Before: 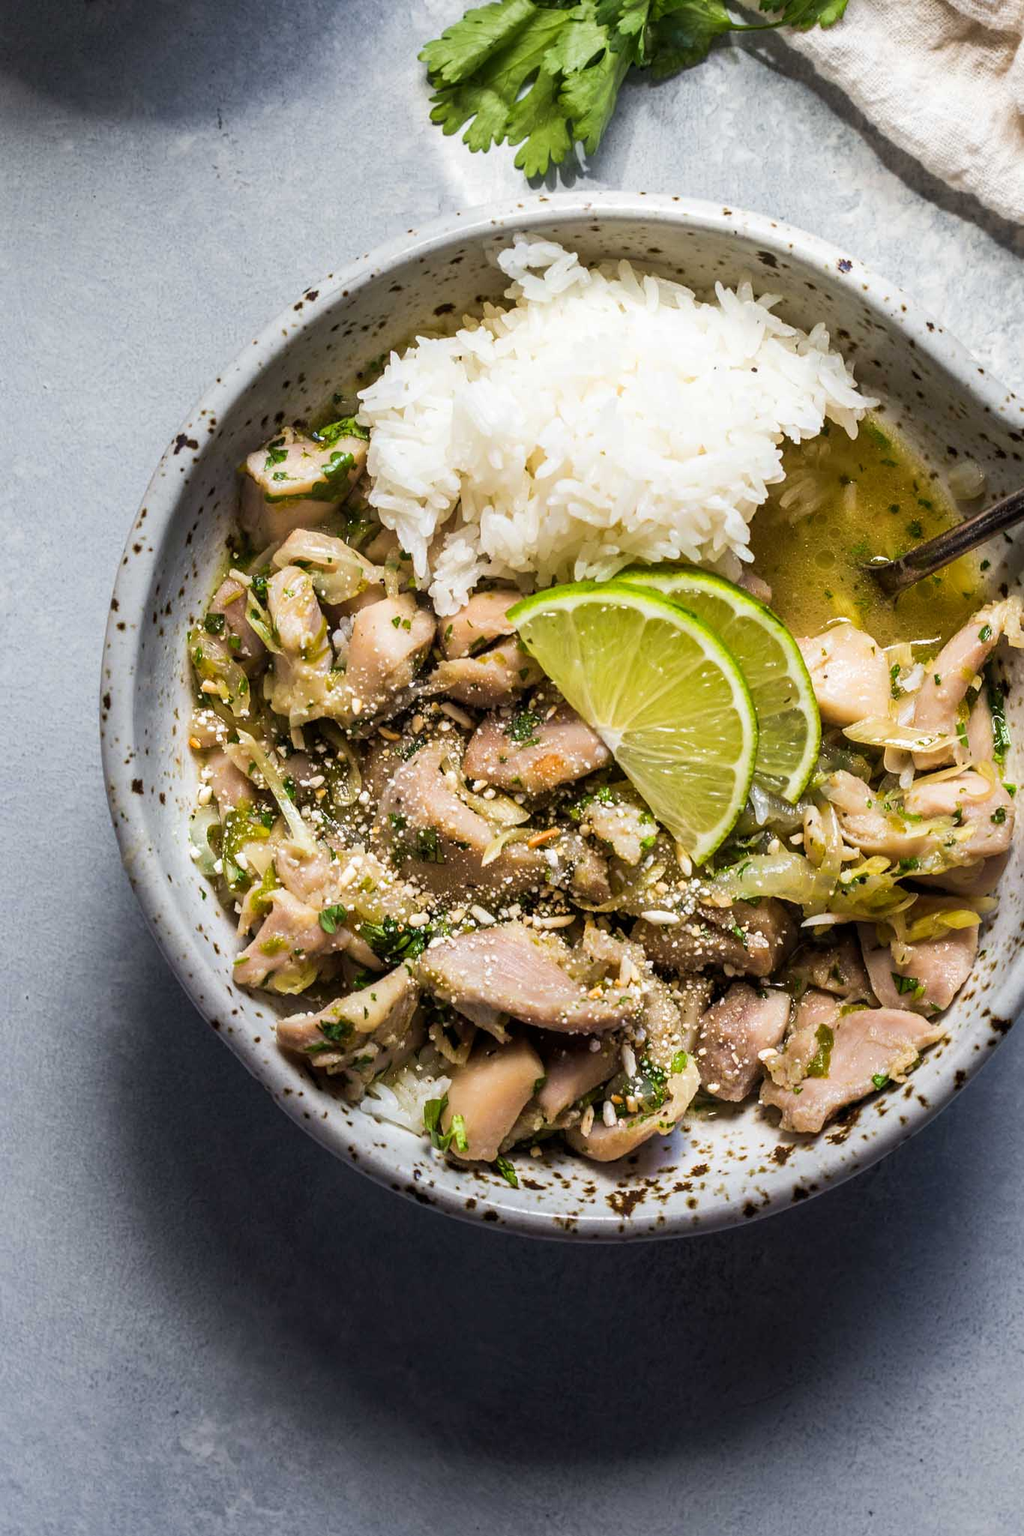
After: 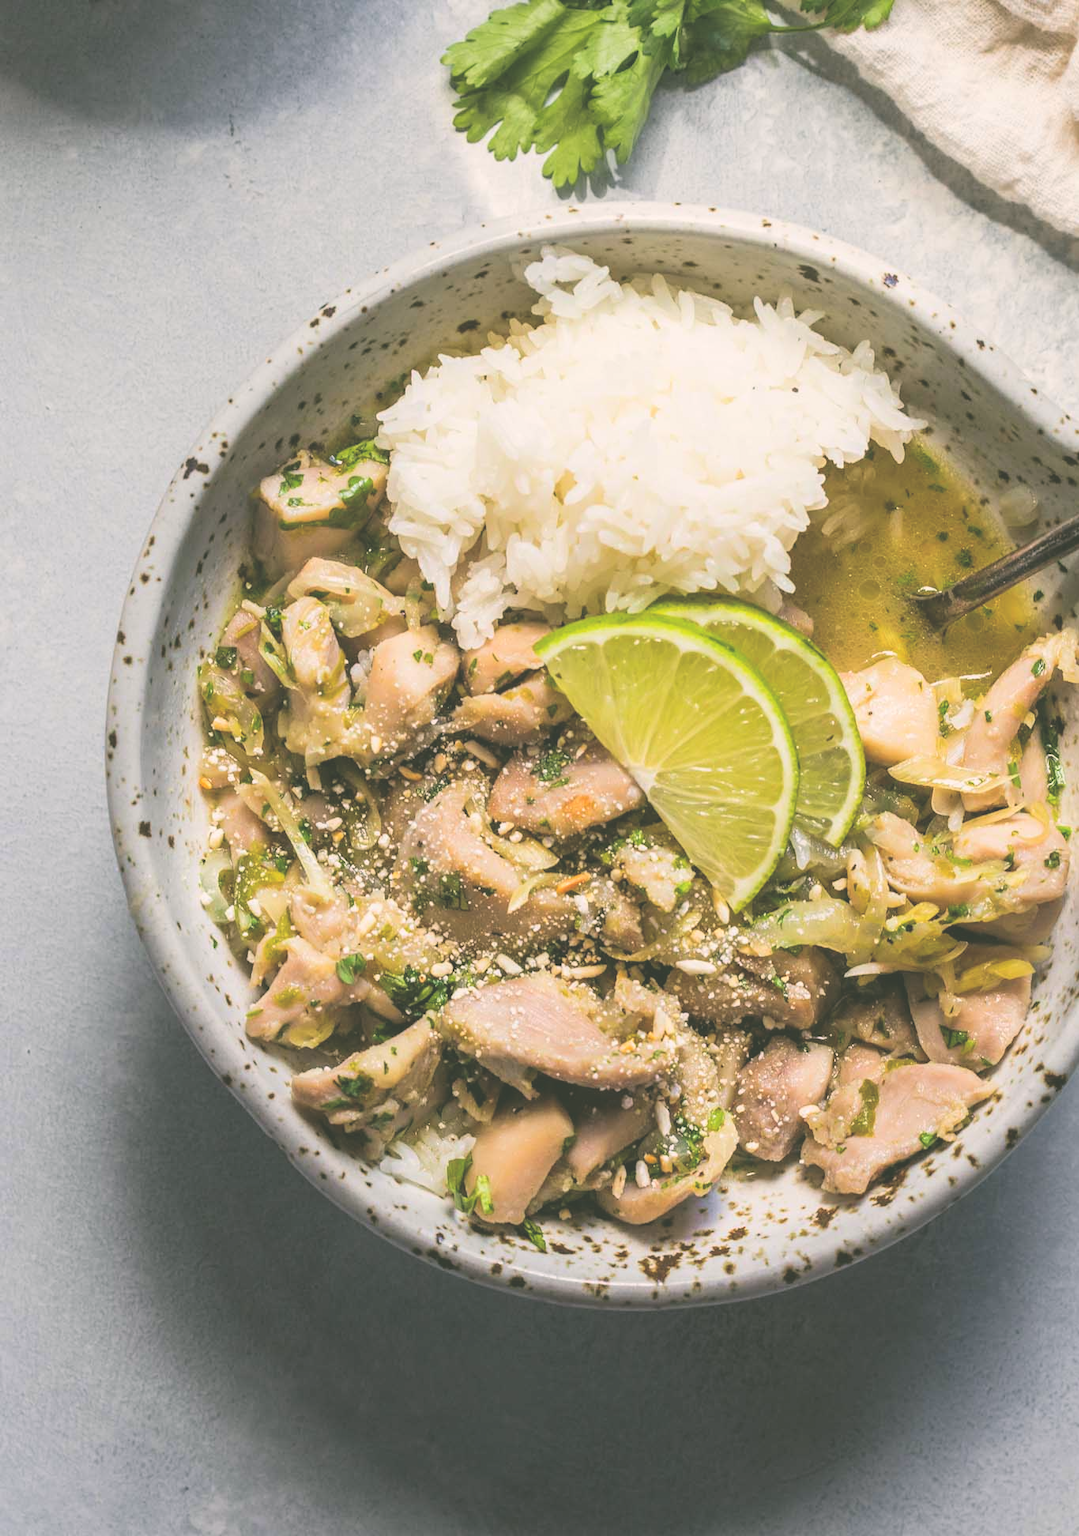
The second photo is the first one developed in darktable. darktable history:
crop and rotate: top 0%, bottom 5.097%
color correction: highlights a* 4.02, highlights b* 4.98, shadows a* -7.55, shadows b* 4.98
exposure: black level correction -0.014, exposure -0.193 EV, compensate highlight preservation false
contrast brightness saturation: brightness 0.28
